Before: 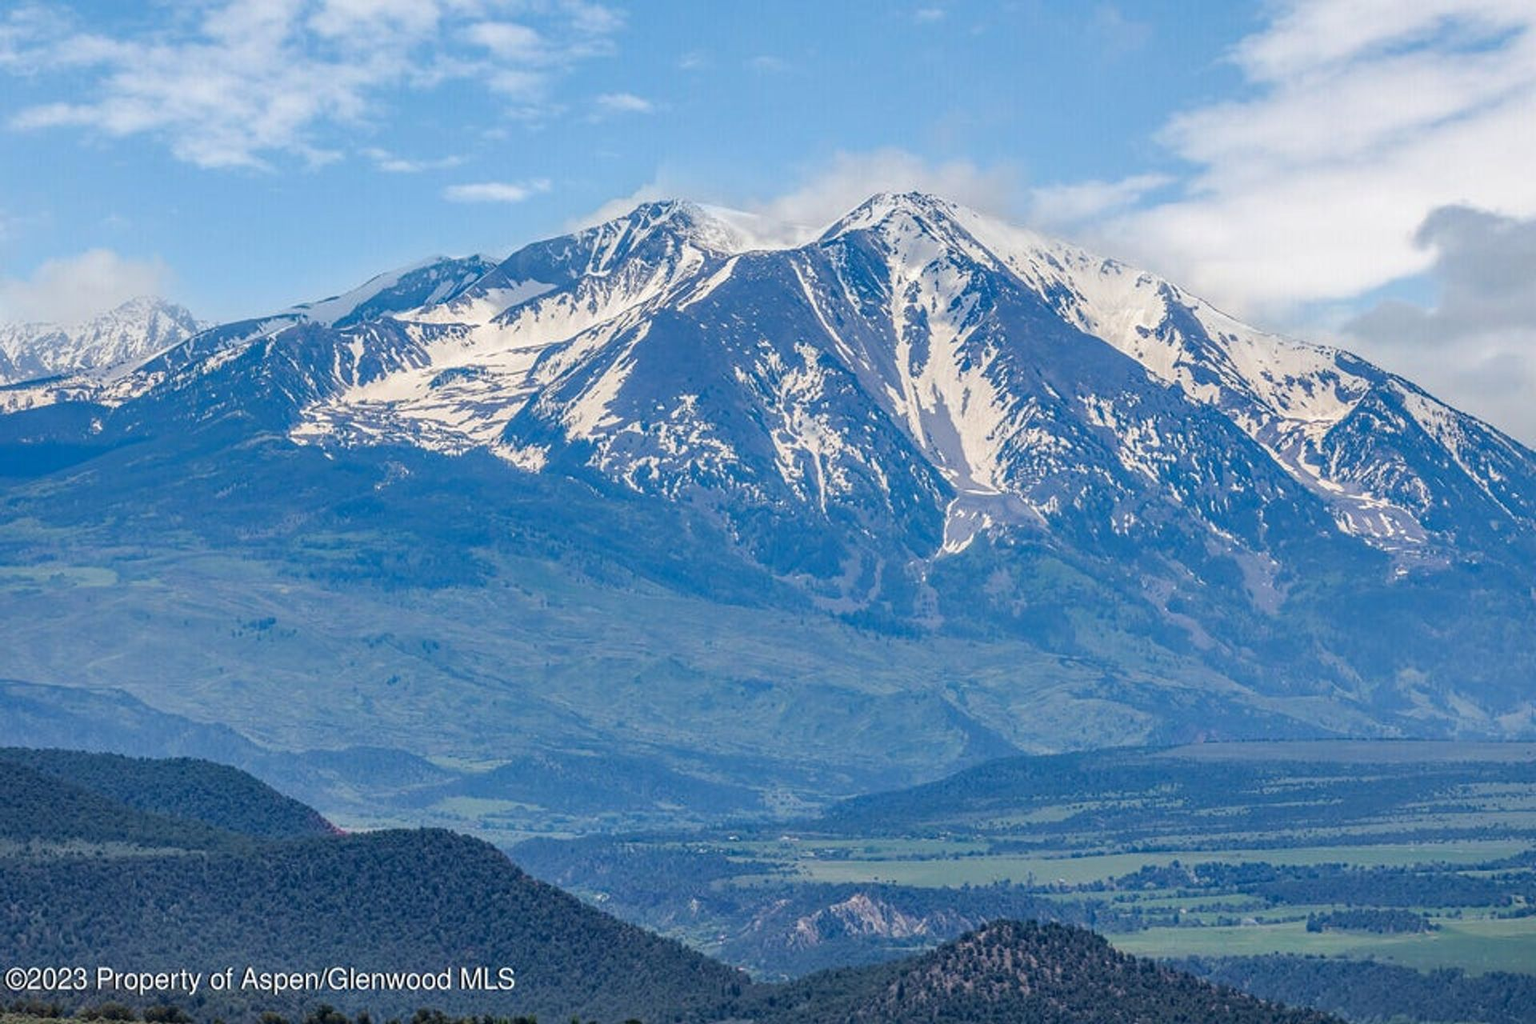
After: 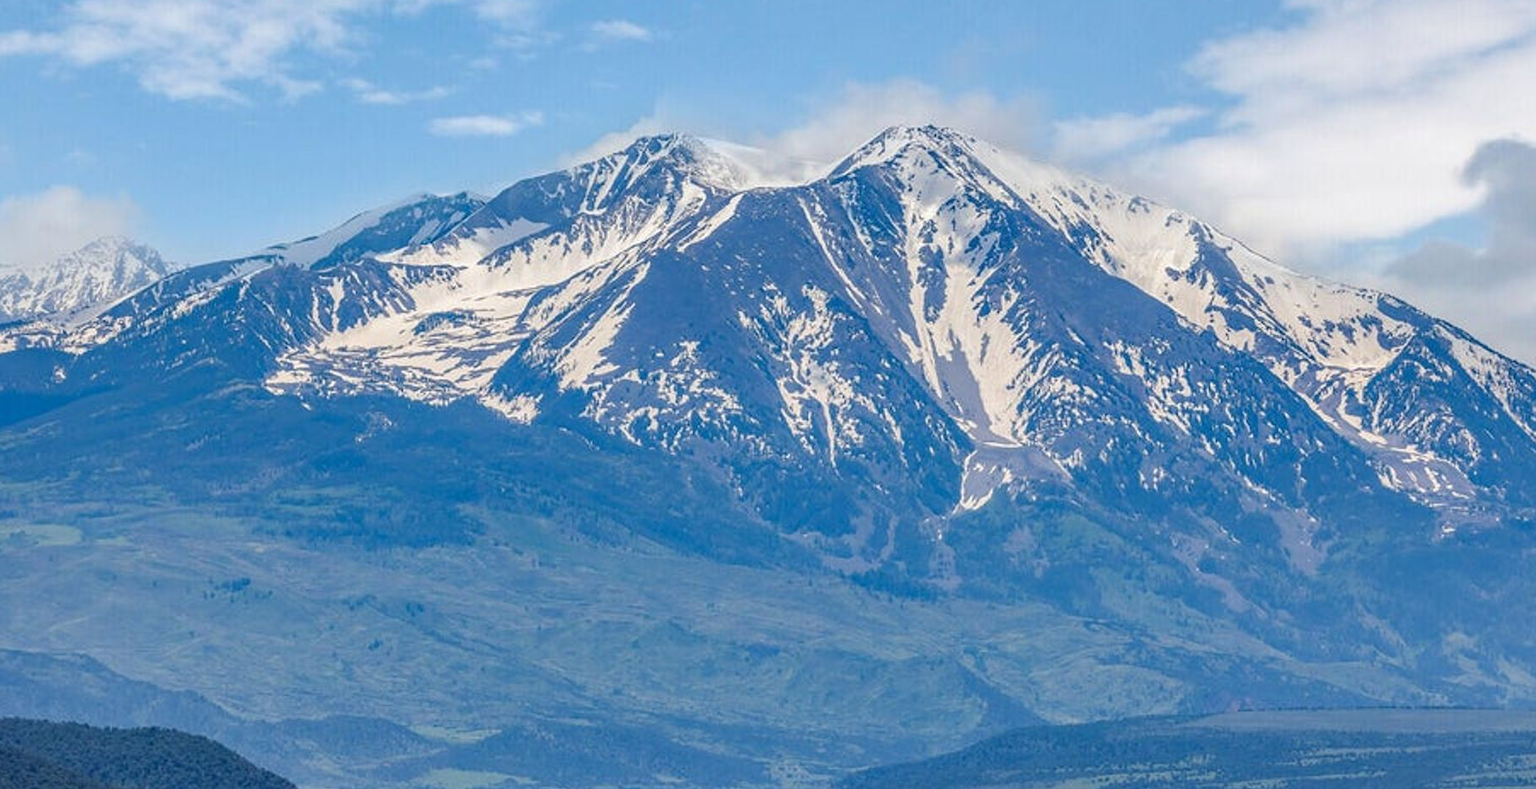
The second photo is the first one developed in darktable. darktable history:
crop: left 2.703%, top 7.335%, right 3.309%, bottom 20.189%
